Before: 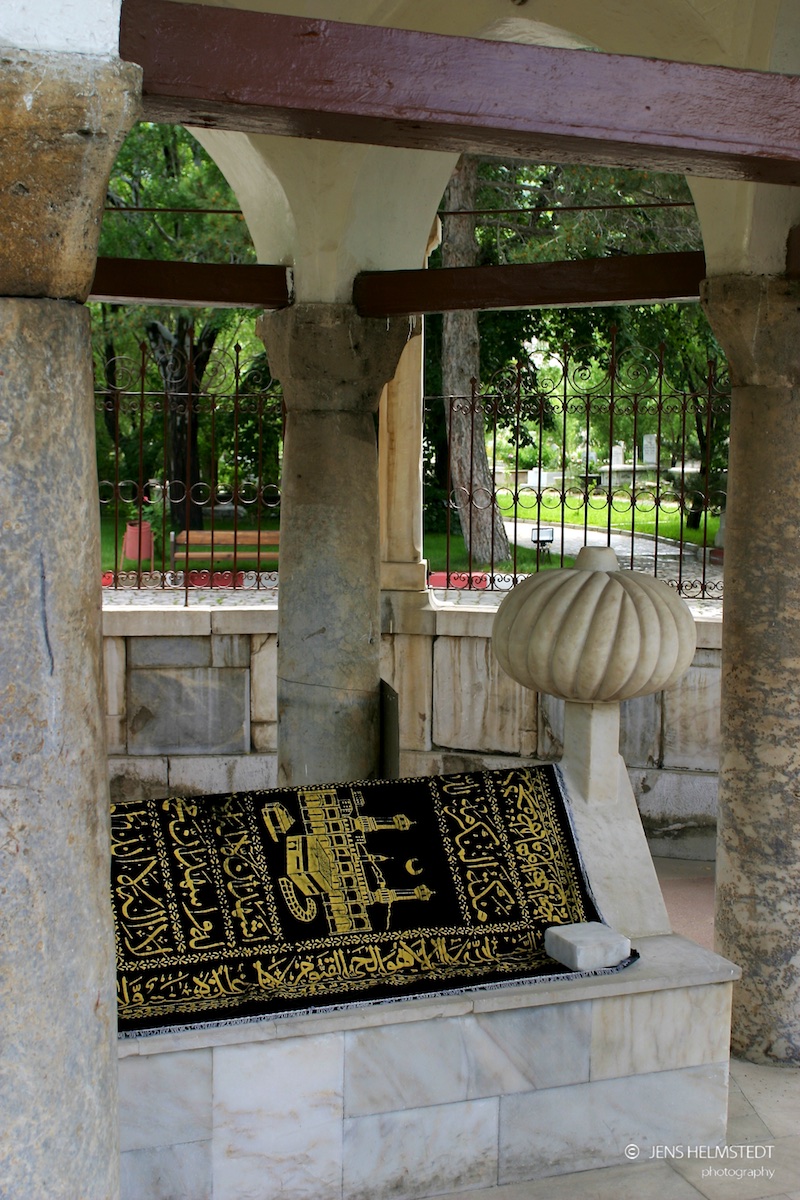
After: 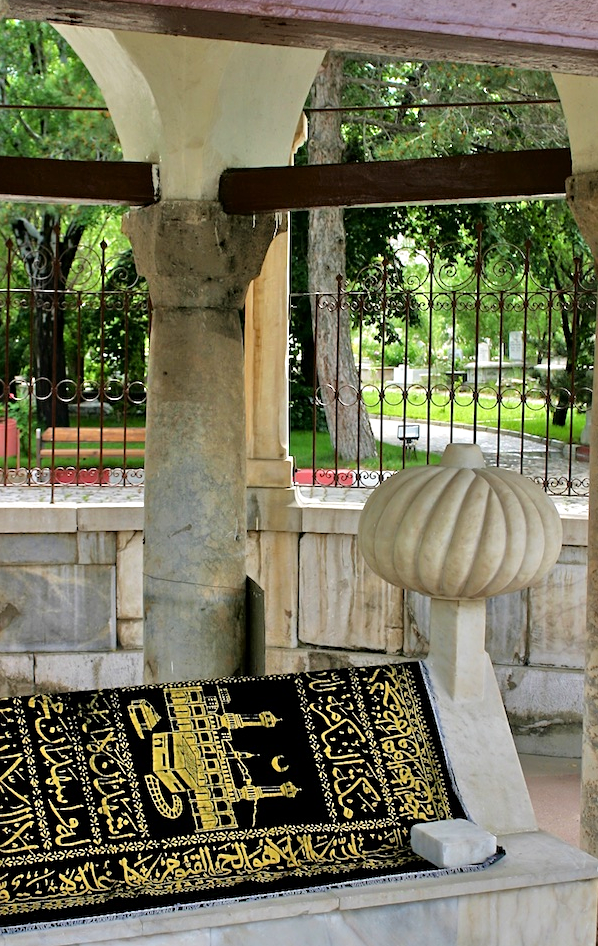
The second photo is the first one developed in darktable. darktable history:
tone equalizer: -7 EV 0.15 EV, -6 EV 0.6 EV, -5 EV 1.15 EV, -4 EV 1.33 EV, -3 EV 1.15 EV, -2 EV 0.6 EV, -1 EV 0.15 EV, mask exposure compensation -0.5 EV
sharpen: amount 0.2
rgb levels: preserve colors max RGB
crop: left 16.768%, top 8.653%, right 8.362%, bottom 12.485%
